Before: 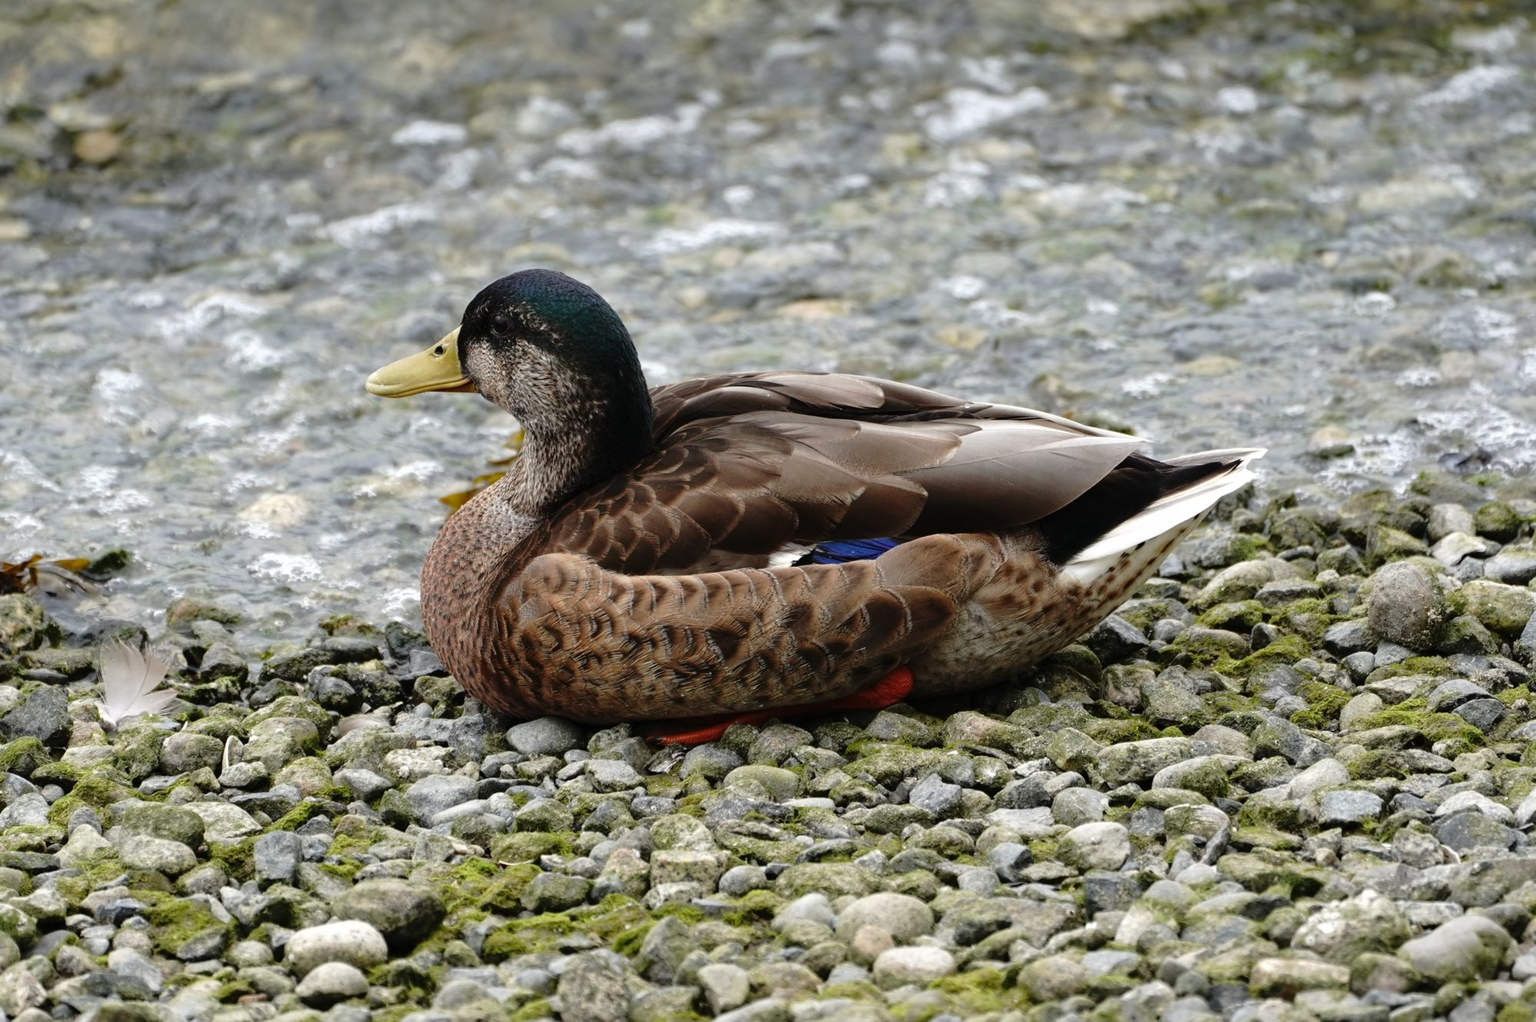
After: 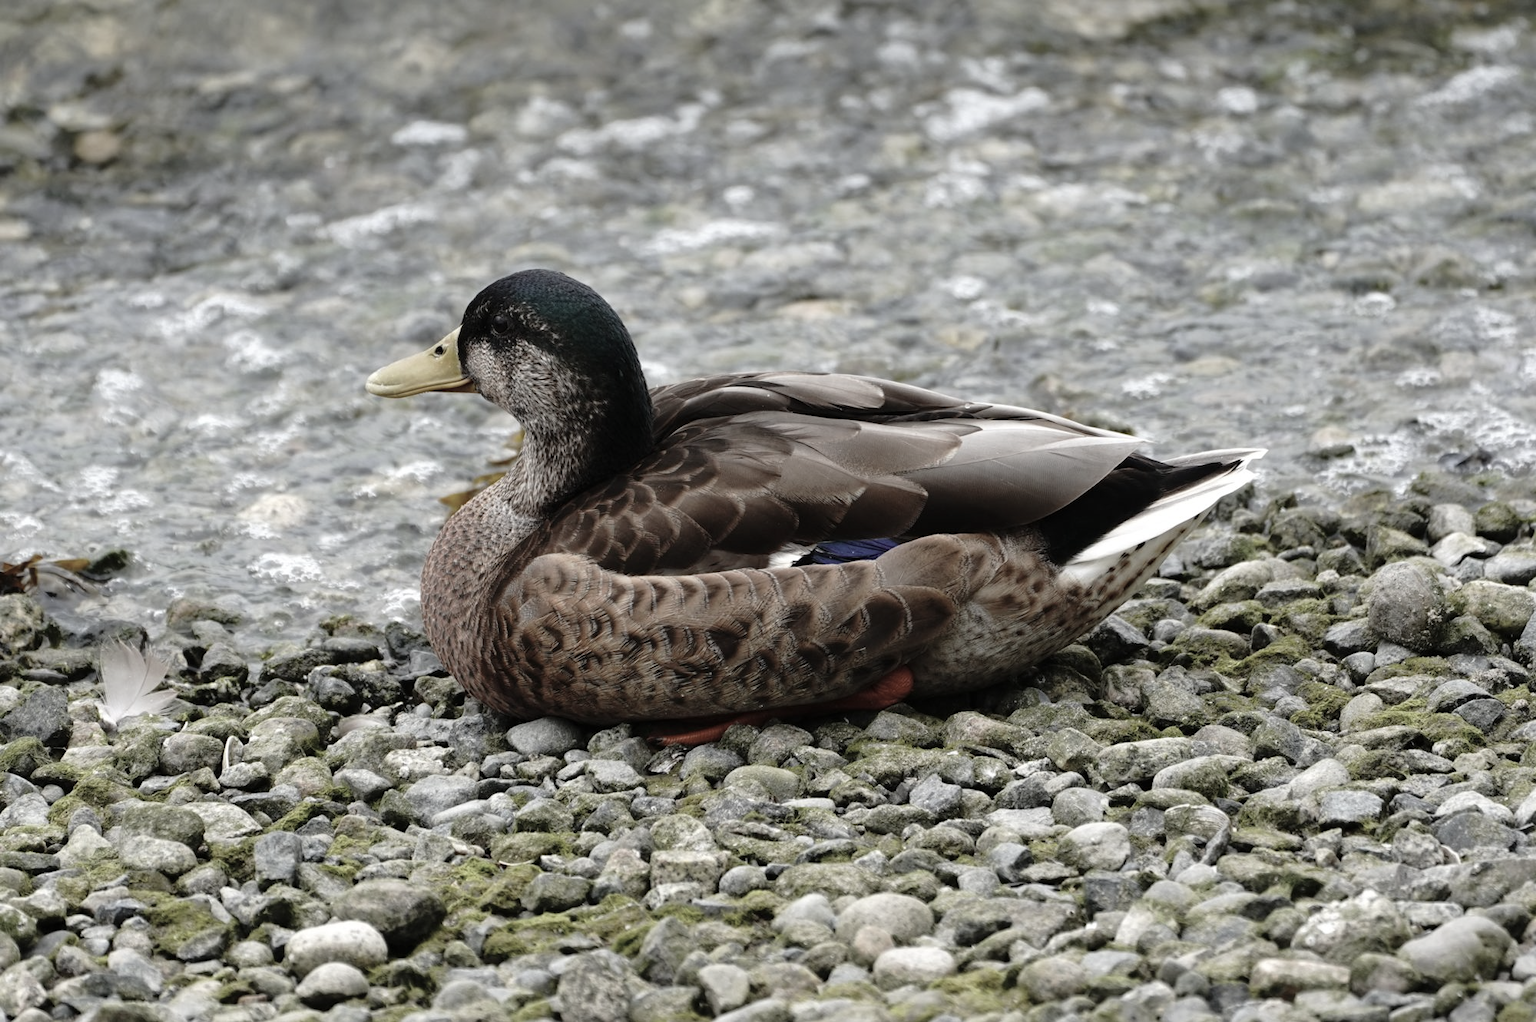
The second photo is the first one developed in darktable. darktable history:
color correction: highlights b* 0.049, saturation 0.516
